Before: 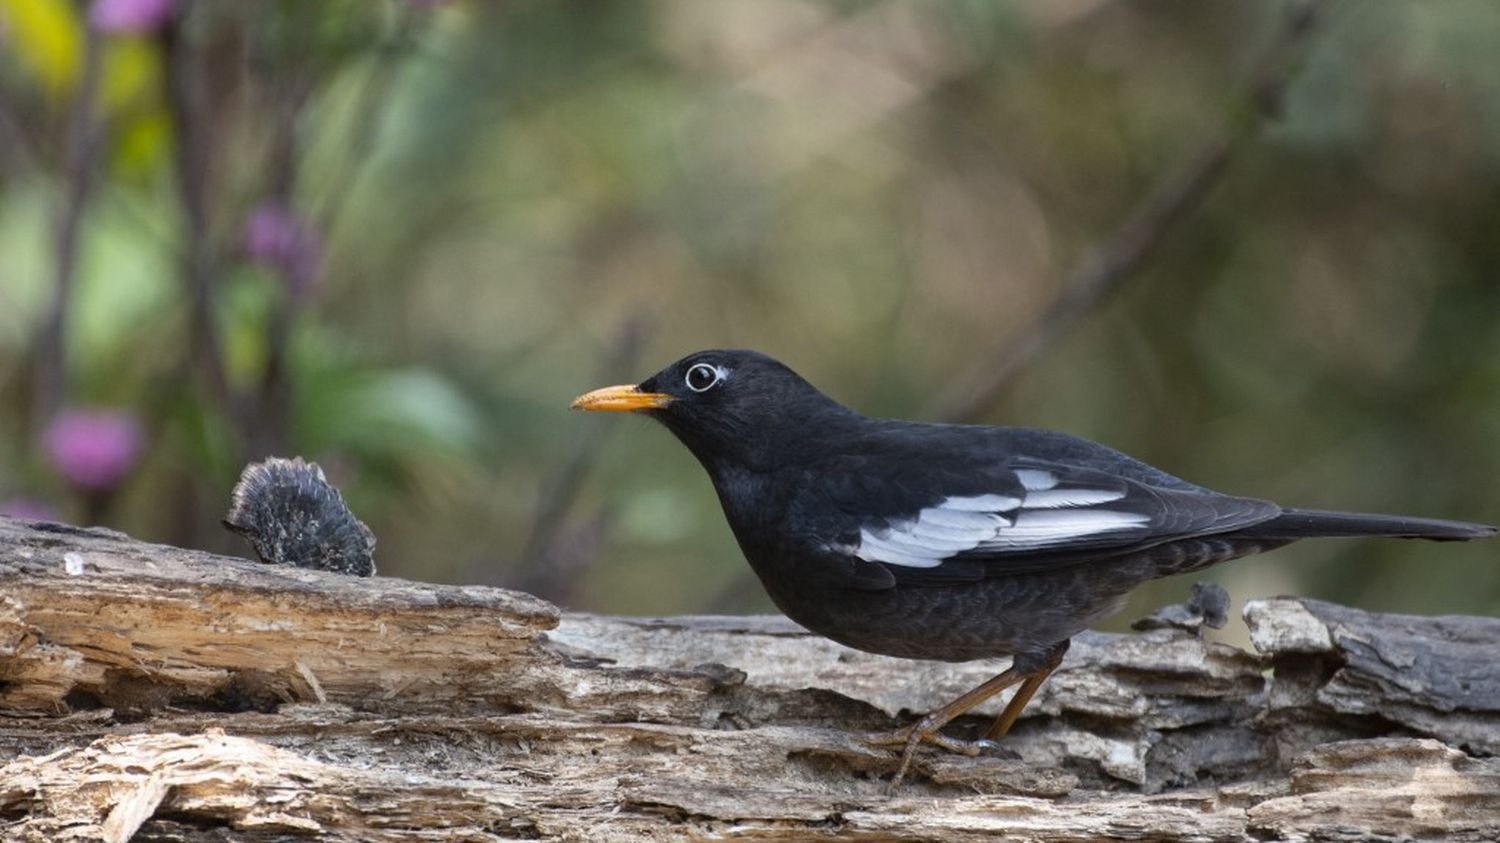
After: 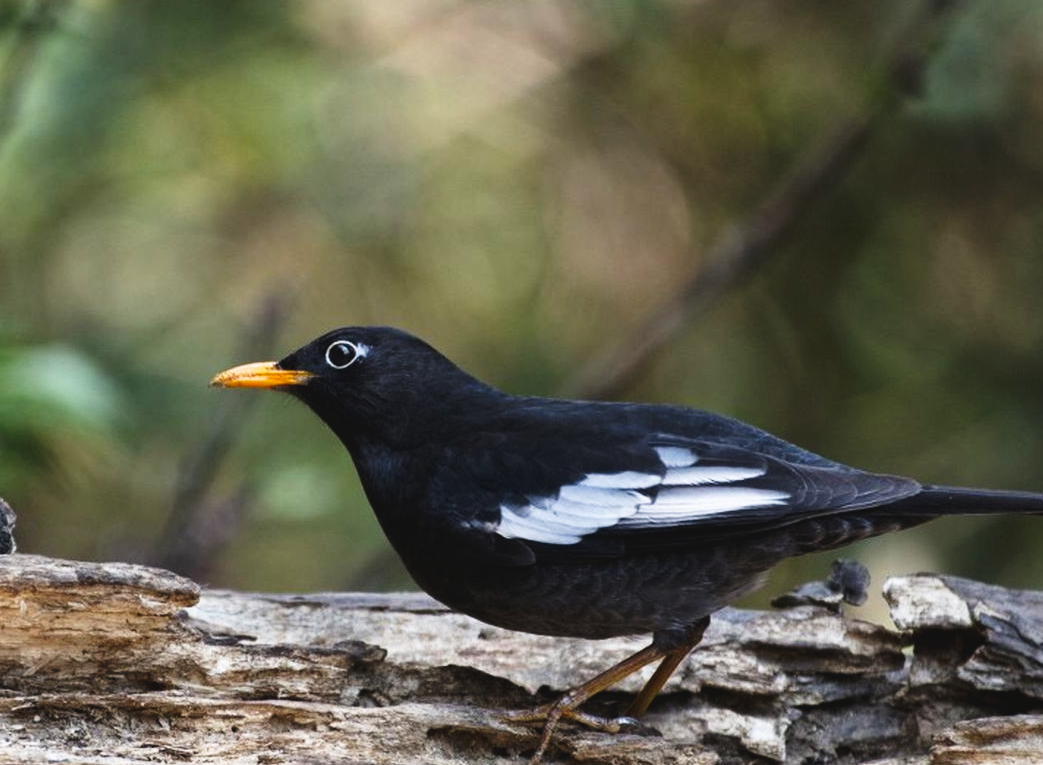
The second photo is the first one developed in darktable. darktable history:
crop and rotate: left 24.034%, top 2.838%, right 6.406%, bottom 6.299%
tone curve: curves: ch0 [(0, 0) (0.003, 0.047) (0.011, 0.047) (0.025, 0.049) (0.044, 0.051) (0.069, 0.055) (0.1, 0.066) (0.136, 0.089) (0.177, 0.12) (0.224, 0.155) (0.277, 0.205) (0.335, 0.281) (0.399, 0.37) (0.468, 0.47) (0.543, 0.574) (0.623, 0.687) (0.709, 0.801) (0.801, 0.89) (0.898, 0.963) (1, 1)], preserve colors none
